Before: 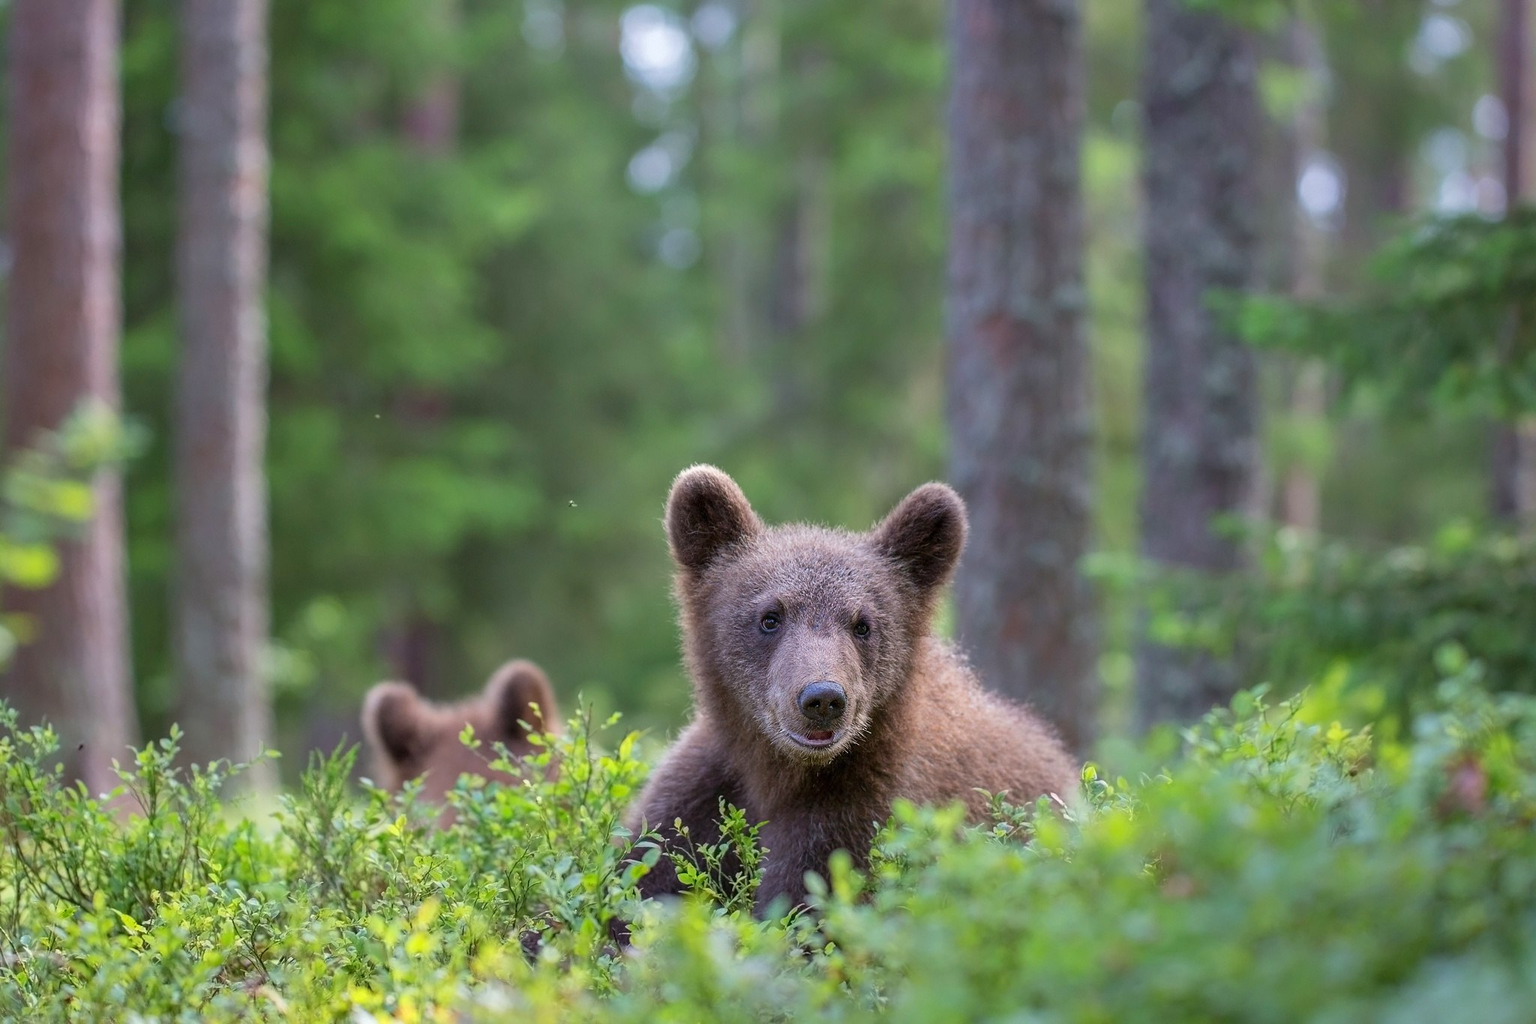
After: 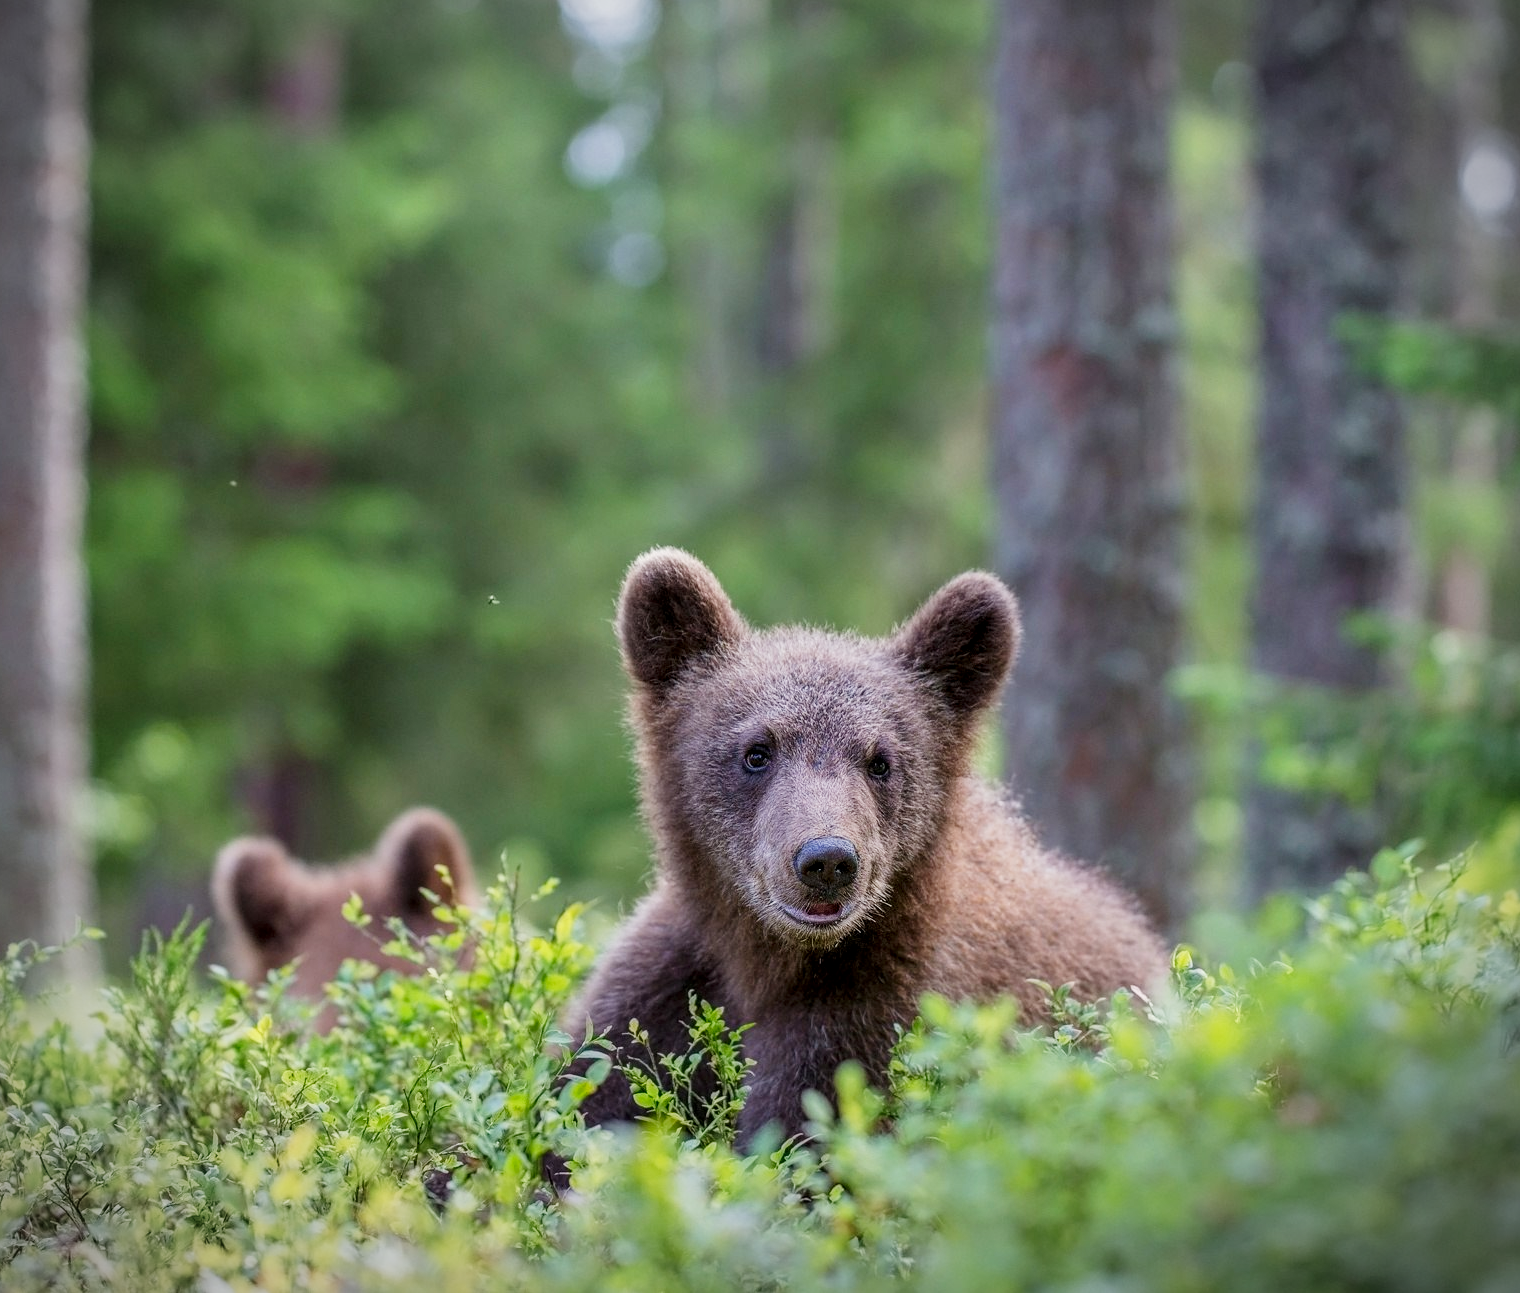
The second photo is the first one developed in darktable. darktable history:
local contrast: on, module defaults
vignetting: fall-off start 88.81%, fall-off radius 43.28%, width/height ratio 1.168, unbound false
crop and rotate: left 13.212%, top 5.284%, right 12.531%
tone curve: curves: ch0 [(0, 0) (0.091, 0.066) (0.184, 0.16) (0.491, 0.519) (0.748, 0.765) (1, 0.919)]; ch1 [(0, 0) (0.179, 0.173) (0.322, 0.32) (0.424, 0.424) (0.502, 0.504) (0.56, 0.575) (0.631, 0.675) (0.777, 0.806) (1, 1)]; ch2 [(0, 0) (0.434, 0.447) (0.485, 0.495) (0.524, 0.563) (0.676, 0.691) (1, 1)], preserve colors none
